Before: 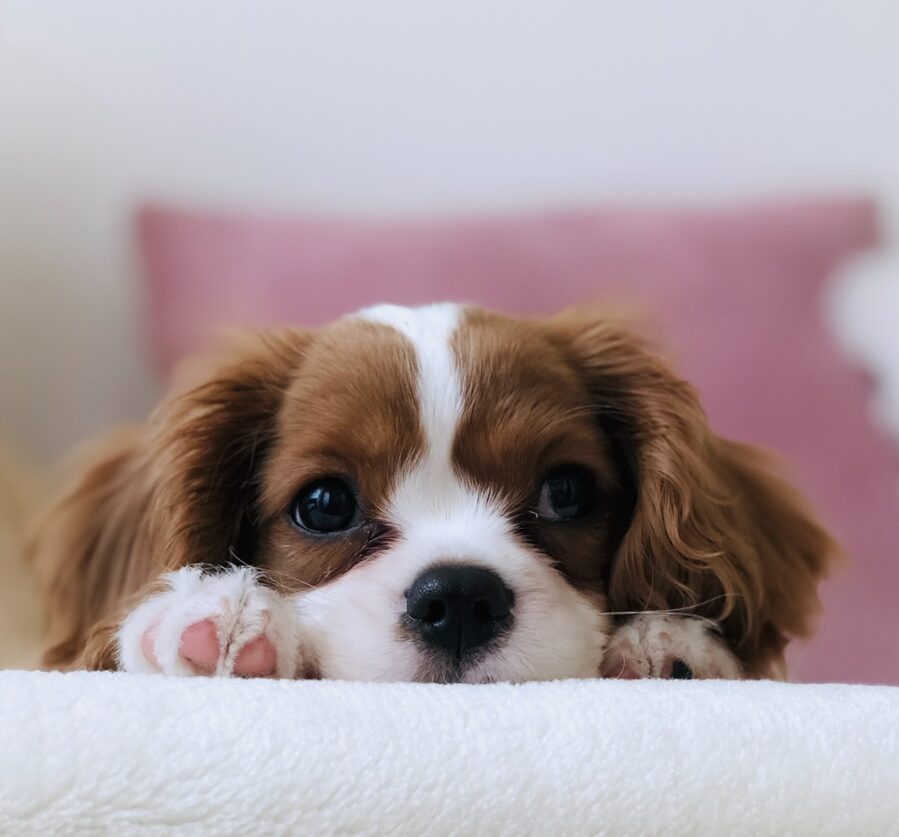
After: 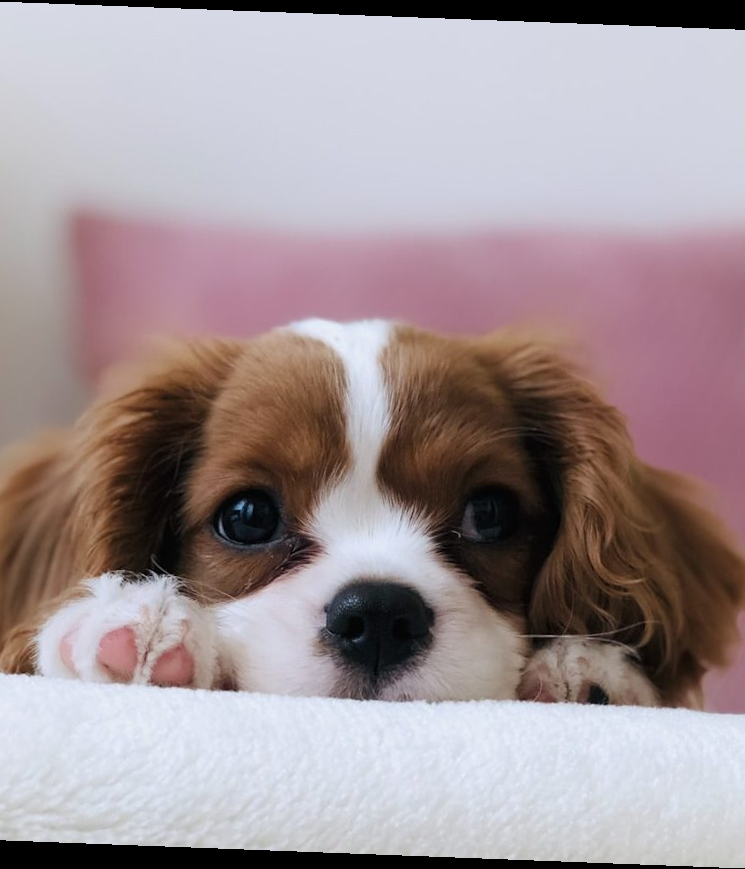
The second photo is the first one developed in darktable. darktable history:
crop and rotate: left 9.597%, right 10.195%
rotate and perspective: rotation 2.17°, automatic cropping off
